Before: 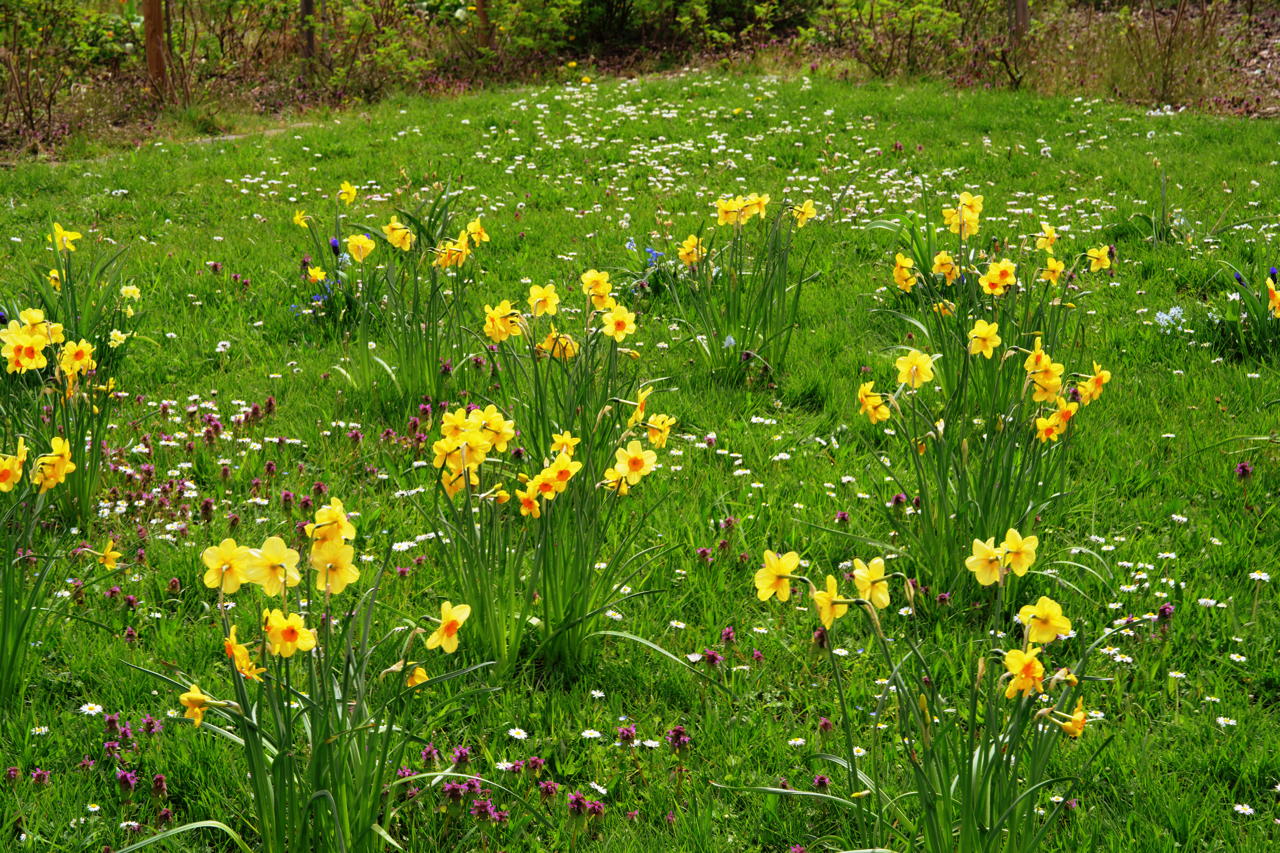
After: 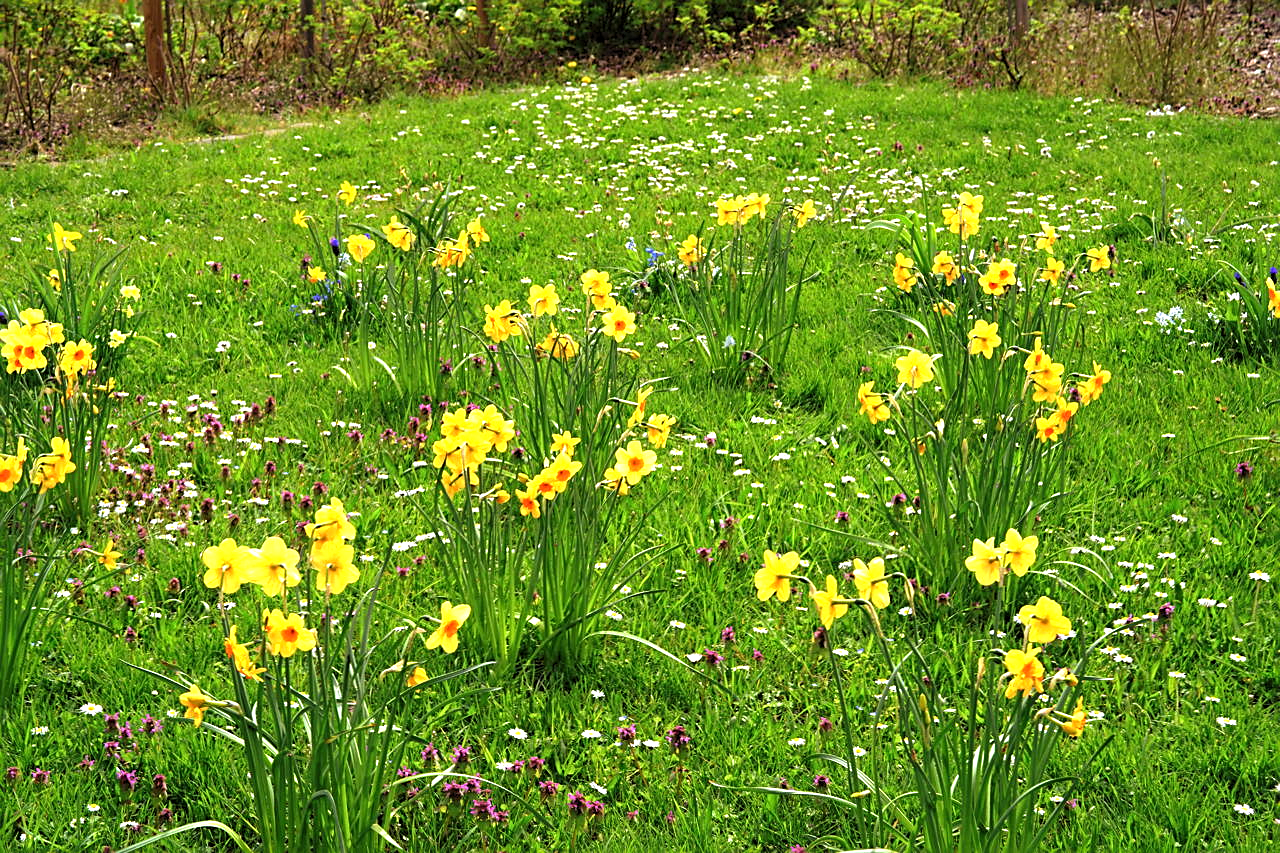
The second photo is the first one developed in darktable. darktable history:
levels: levels [0.026, 0.507, 0.987]
sharpen: on, module defaults
exposure: black level correction 0, exposure 0.7 EV, compensate exposure bias true, compensate highlight preservation false
